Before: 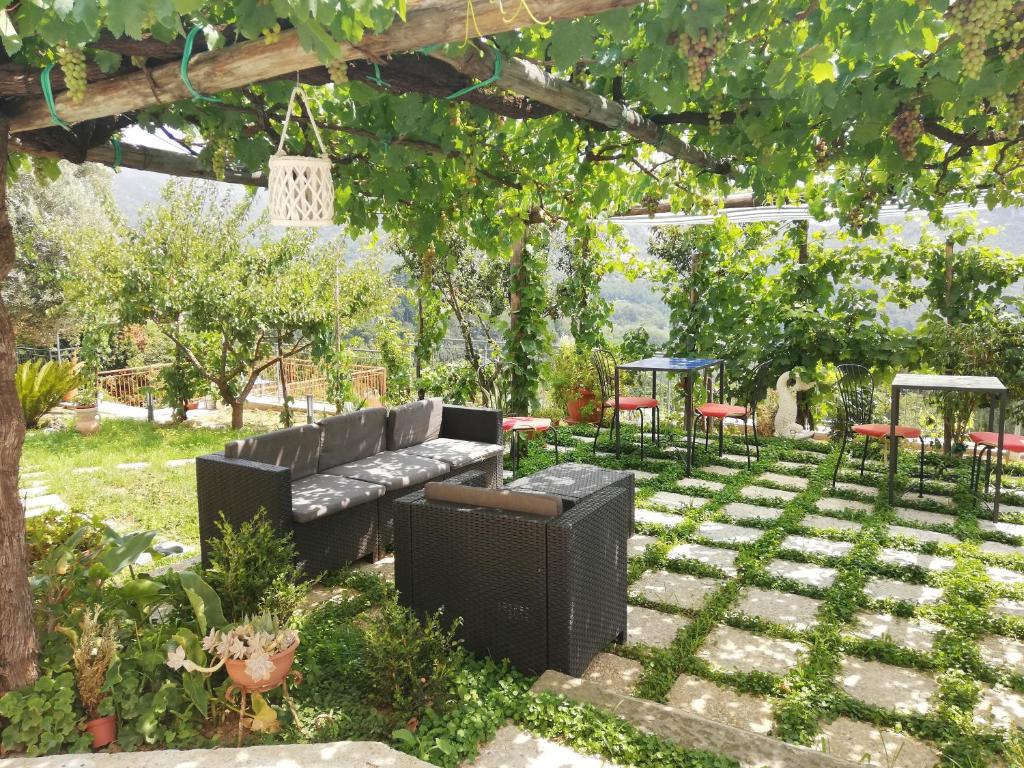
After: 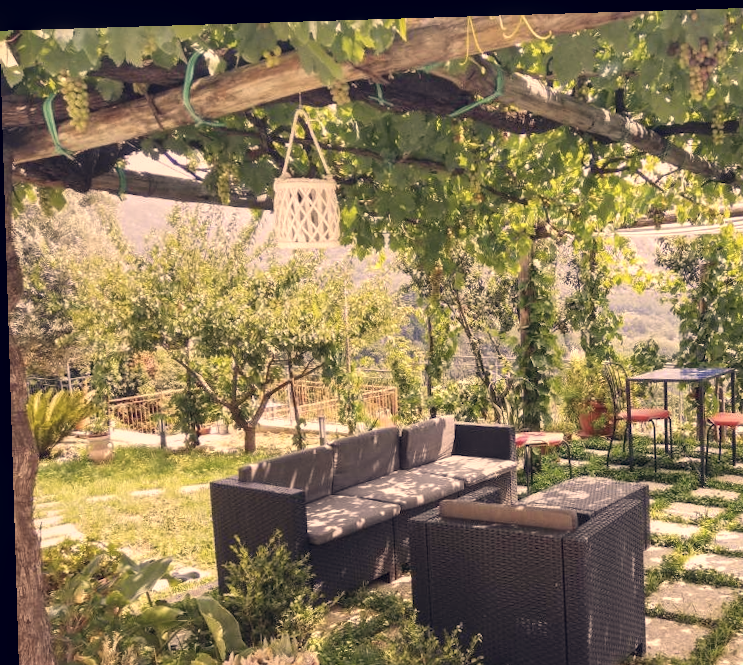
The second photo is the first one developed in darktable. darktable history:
color correction: highlights a* 19.59, highlights b* 27.49, shadows a* 3.46, shadows b* -17.28, saturation 0.73
crop: right 28.885%, bottom 16.626%
local contrast: on, module defaults
rotate and perspective: rotation -1.75°, automatic cropping off
